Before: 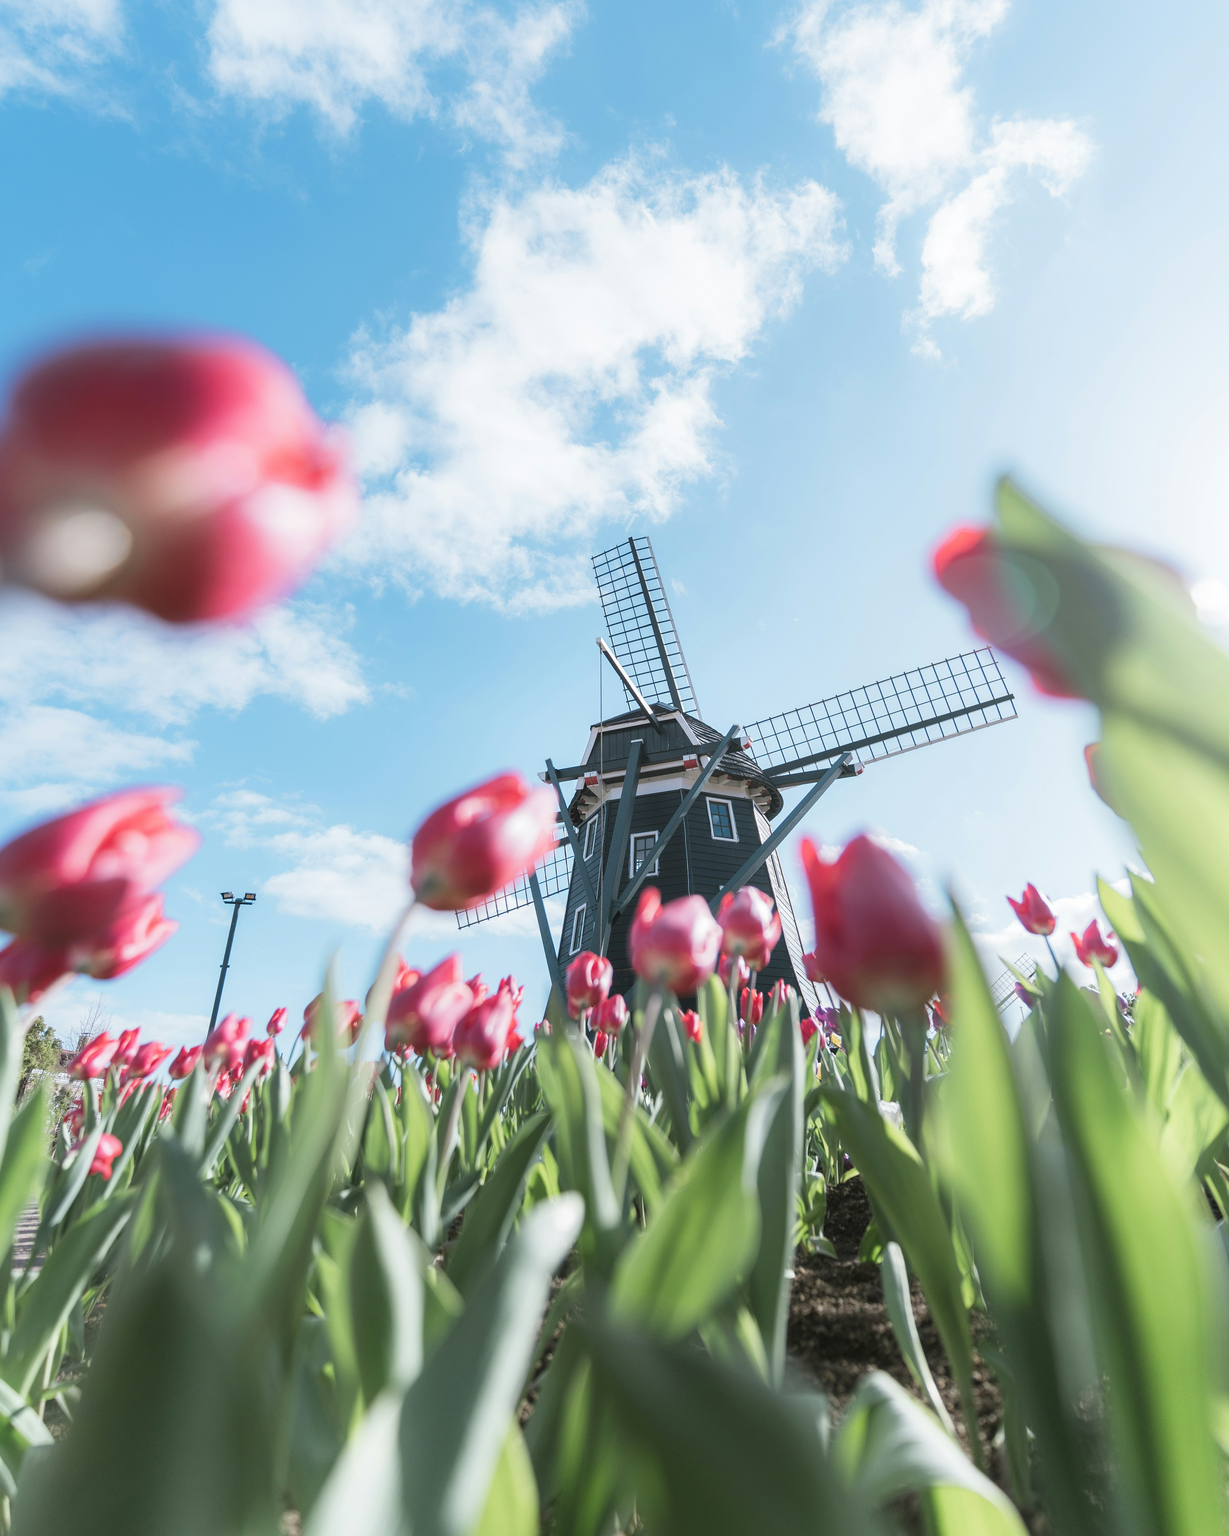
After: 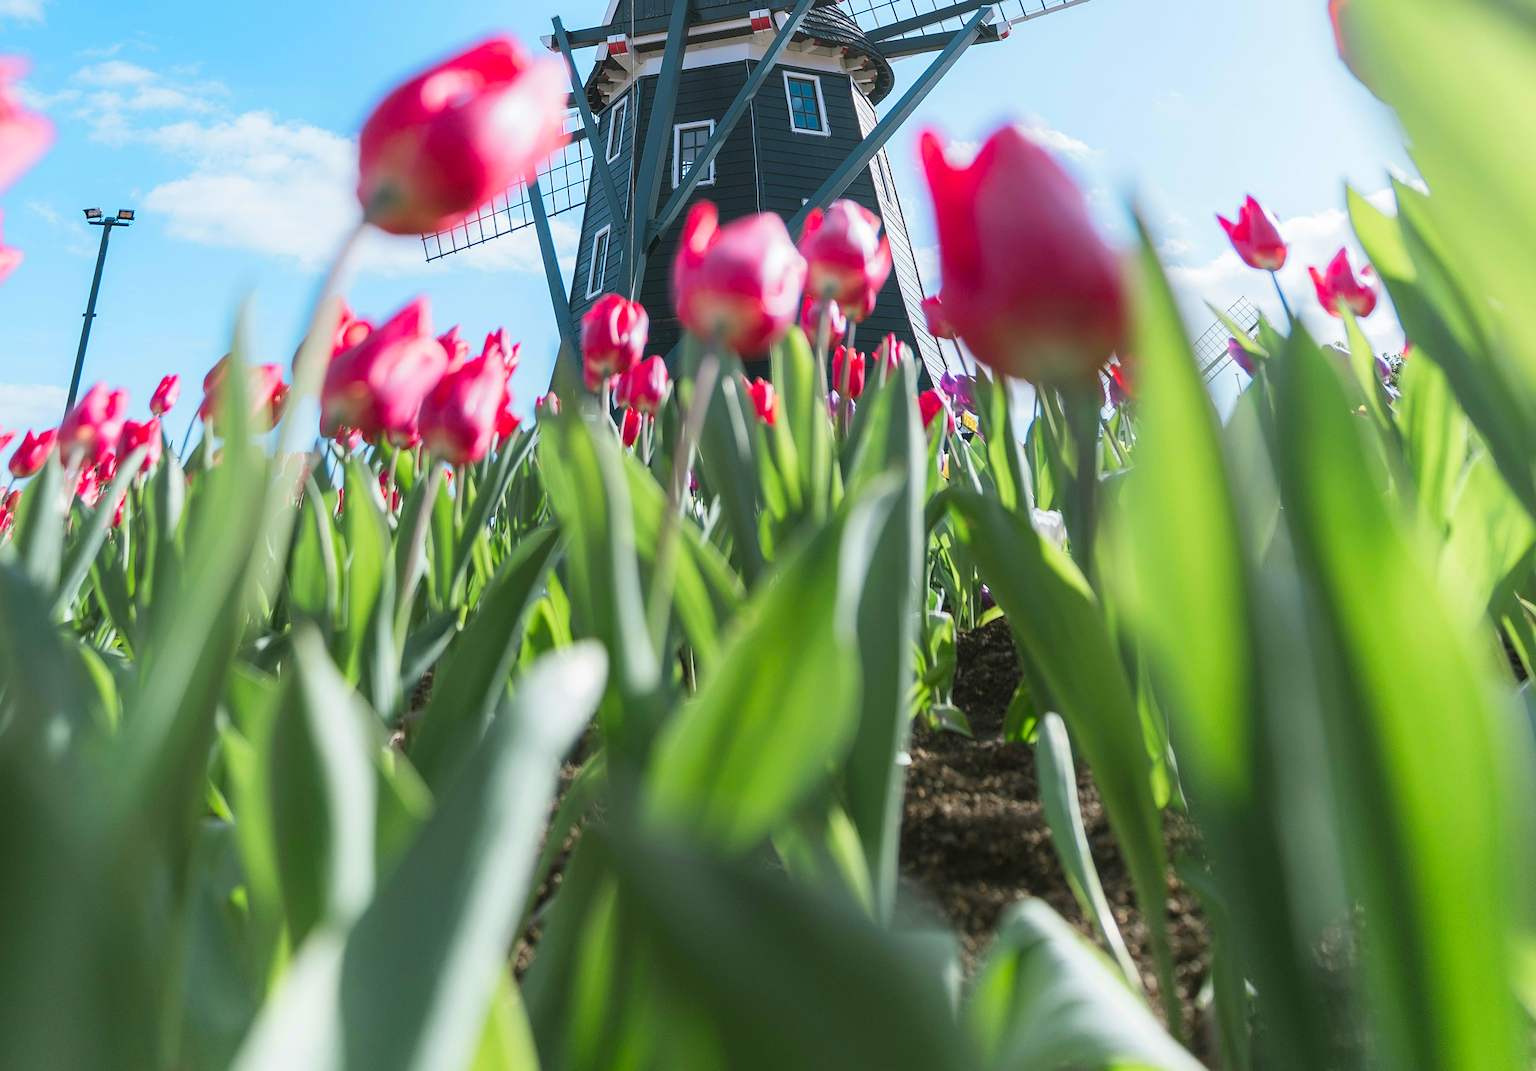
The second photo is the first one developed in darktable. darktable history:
contrast brightness saturation: saturation 0.492
crop and rotate: left 13.264%, top 48.708%, bottom 2.905%
sharpen: amount 0.209
